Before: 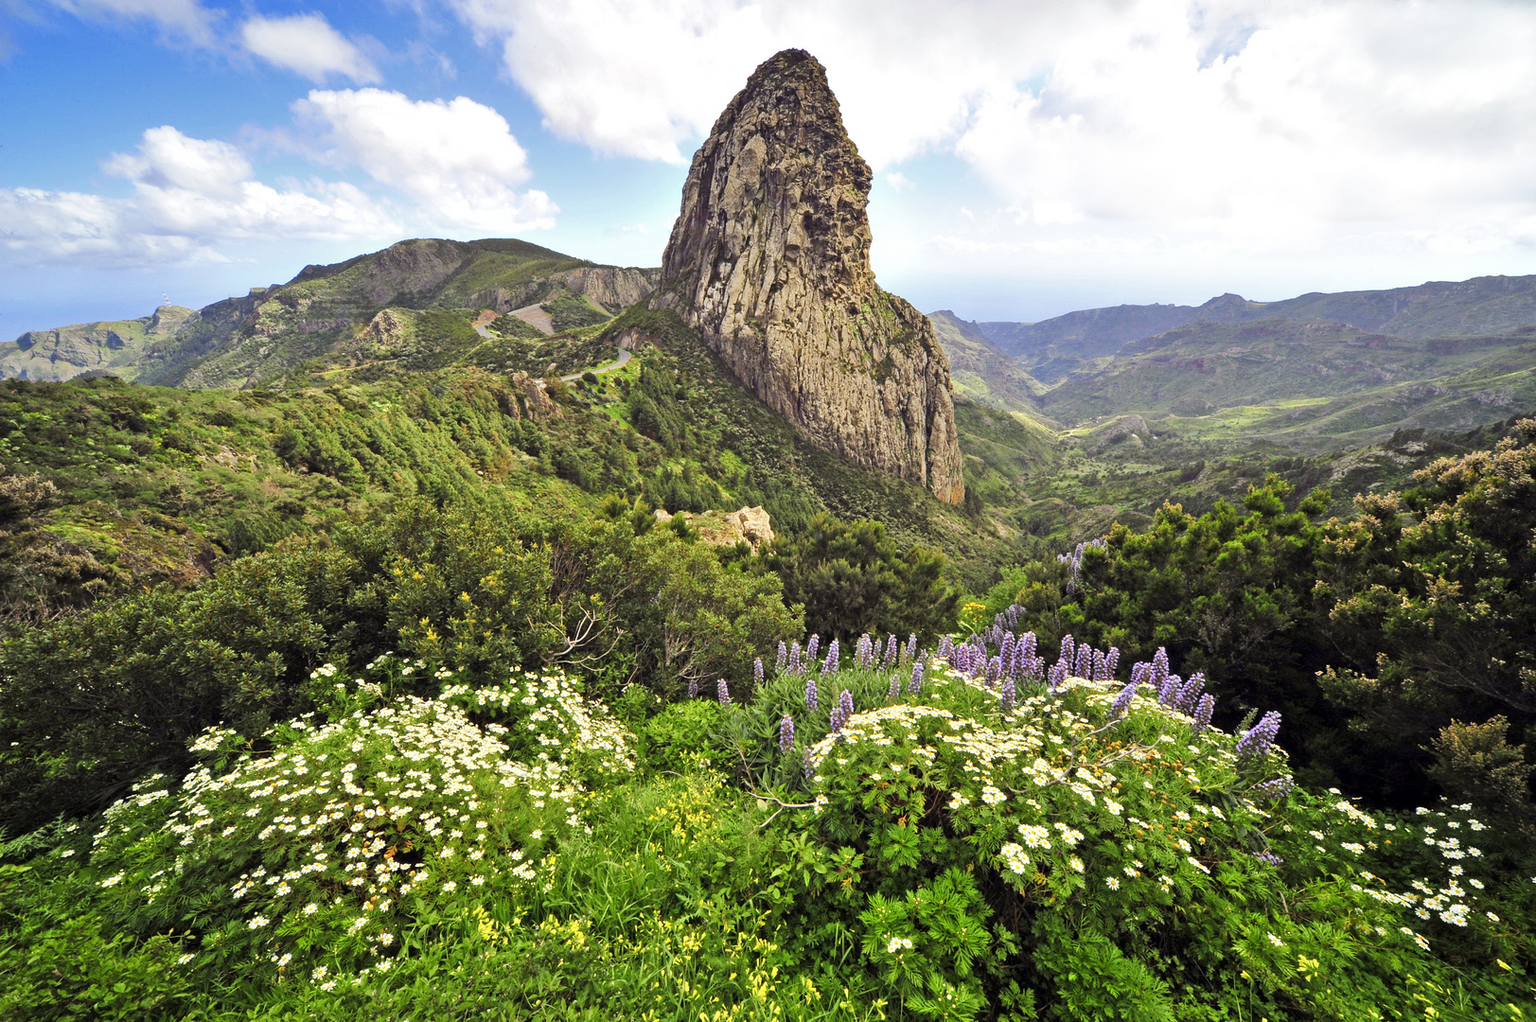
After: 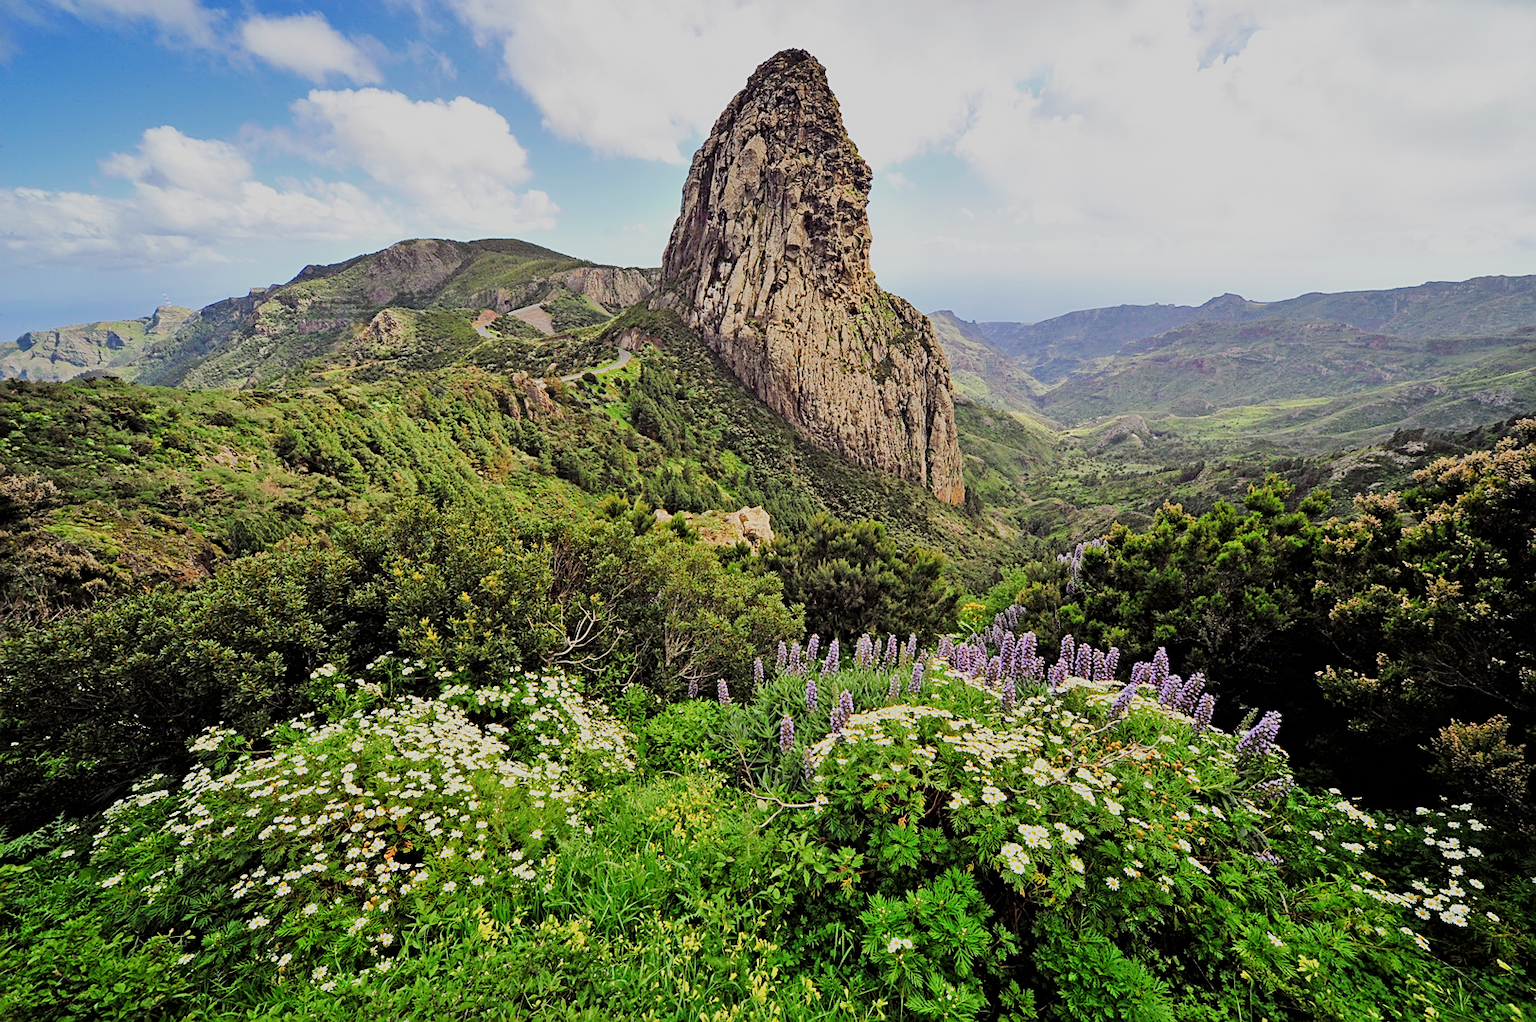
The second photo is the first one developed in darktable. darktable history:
contrast brightness saturation: saturation -0.04
sharpen: on, module defaults
tone equalizer: on, module defaults
filmic rgb: black relative exposure -8.54 EV, white relative exposure 5.52 EV, hardness 3.39, contrast 1.016
